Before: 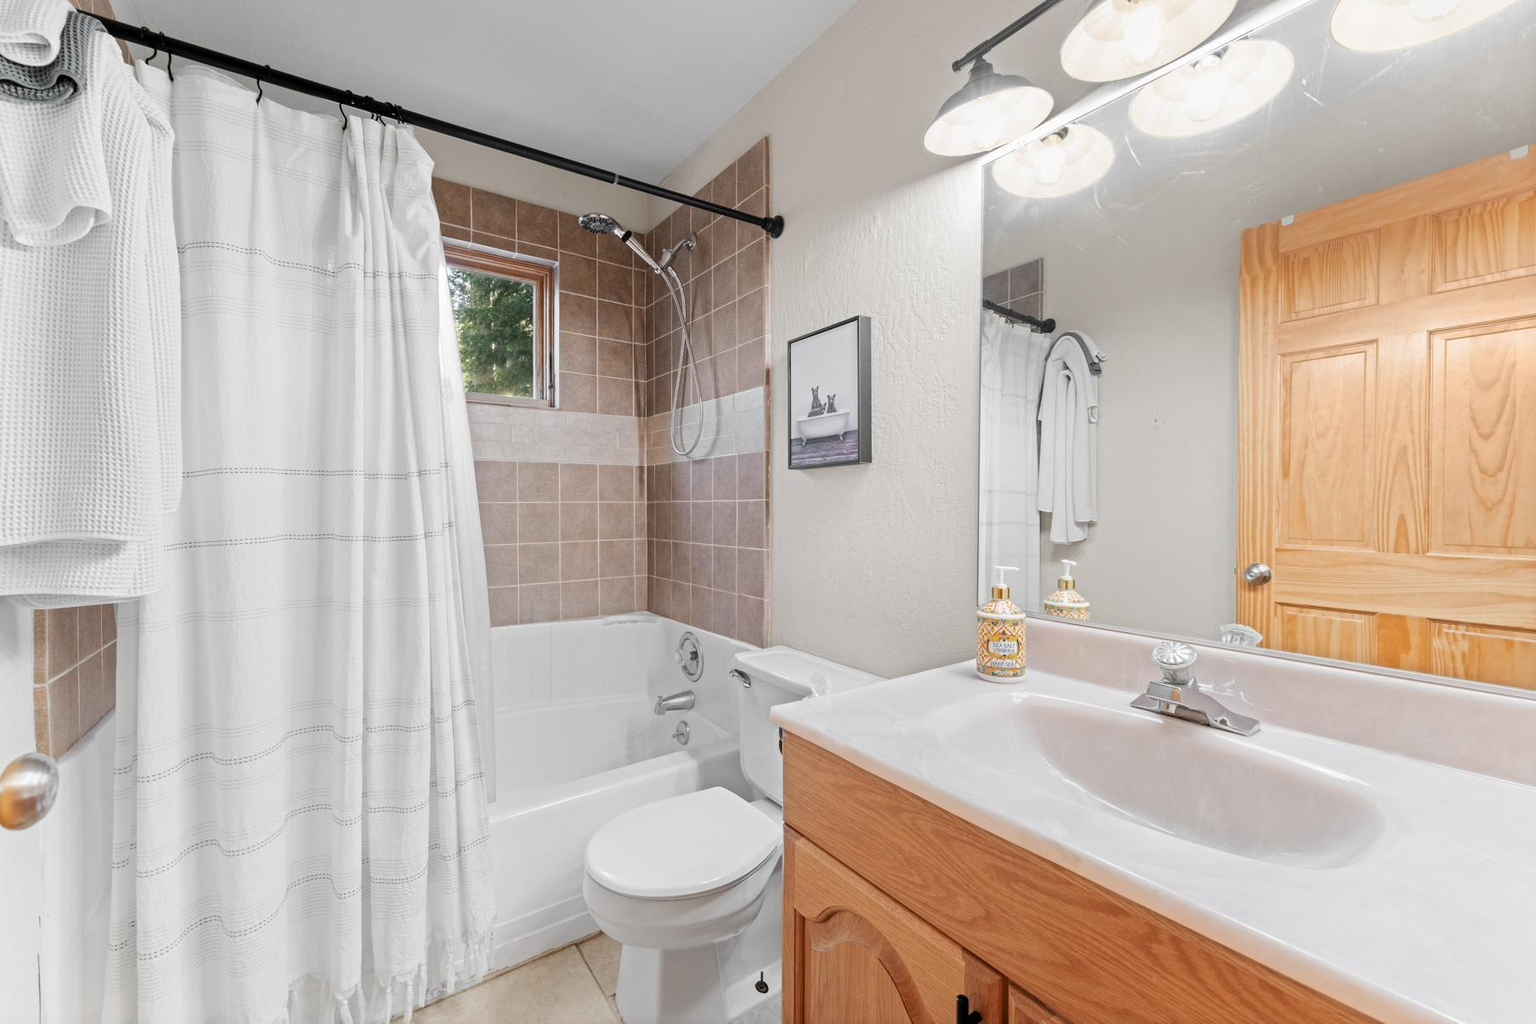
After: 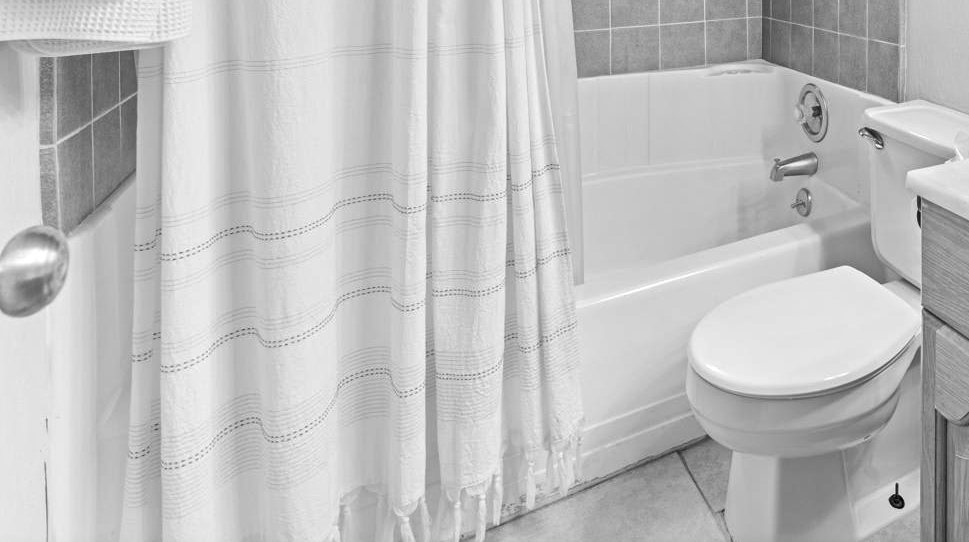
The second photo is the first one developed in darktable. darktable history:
crop and rotate: top 54.822%, right 46.355%, bottom 0.192%
color zones: curves: ch0 [(0.004, 0.588) (0.116, 0.636) (0.259, 0.476) (0.423, 0.464) (0.75, 0.5)]; ch1 [(0, 0) (0.143, 0) (0.286, 0) (0.429, 0) (0.571, 0) (0.714, 0) (0.857, 0)]
local contrast: mode bilateral grid, contrast 25, coarseness 60, detail 150%, midtone range 0.2
